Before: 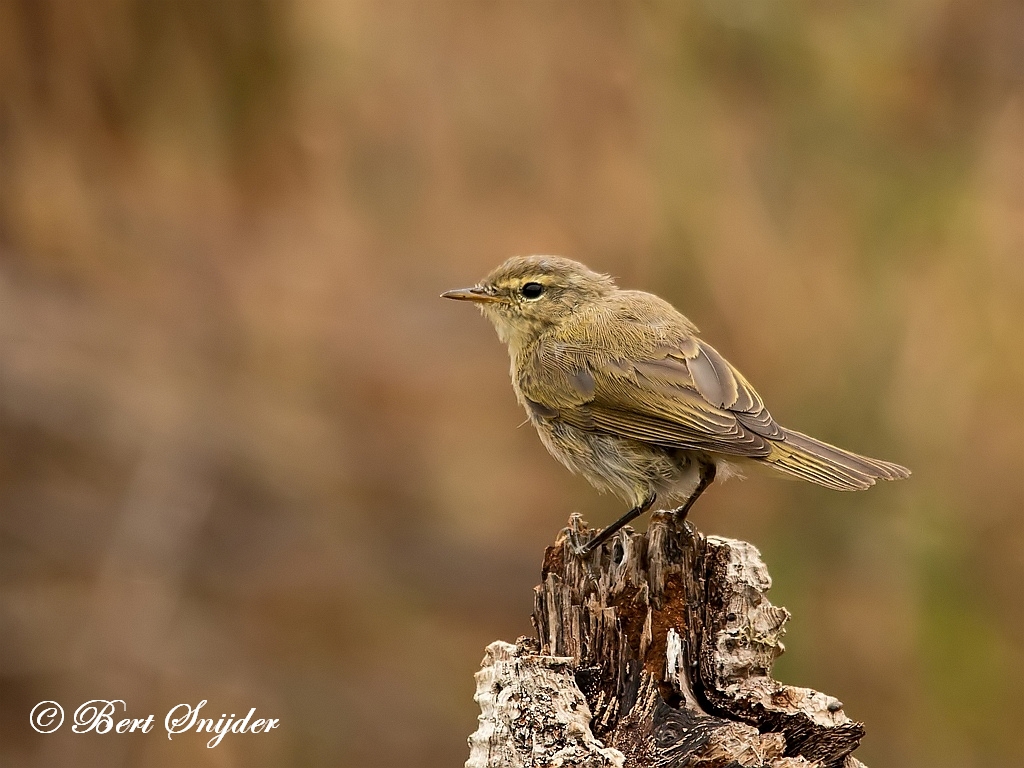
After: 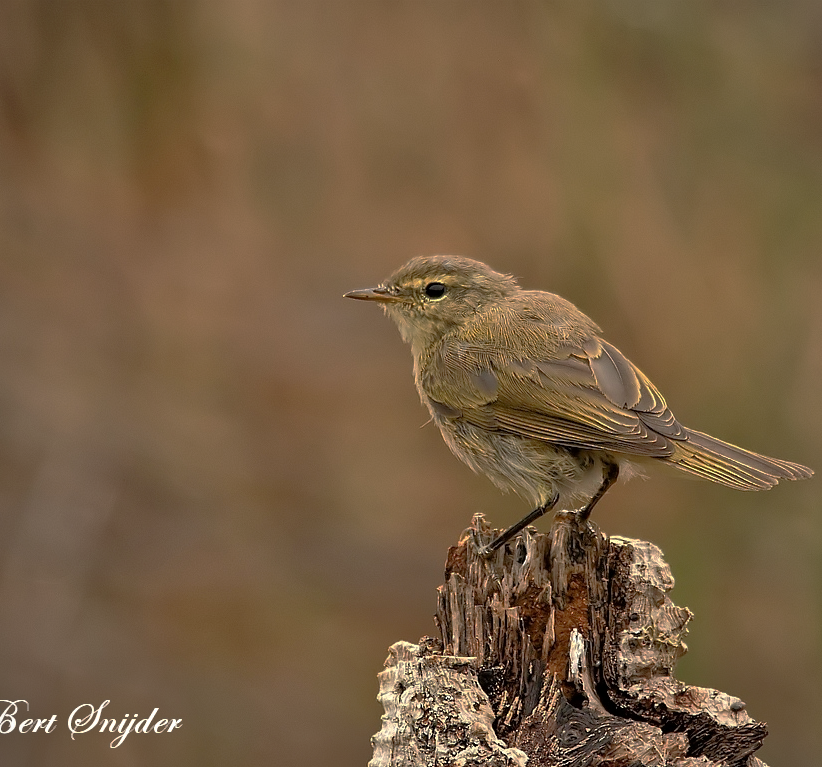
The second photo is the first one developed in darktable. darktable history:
tone equalizer: -7 EV 0.143 EV, -6 EV 0.612 EV, -5 EV 1.14 EV, -4 EV 1.36 EV, -3 EV 1.18 EV, -2 EV 0.6 EV, -1 EV 0.156 EV
vignetting: fall-off radius 61.15%, brightness -0.179, saturation -0.296, unbound false
base curve: curves: ch0 [(0, 0) (0.826, 0.587) (1, 1)], preserve colors none
crop and rotate: left 9.522%, right 10.166%
